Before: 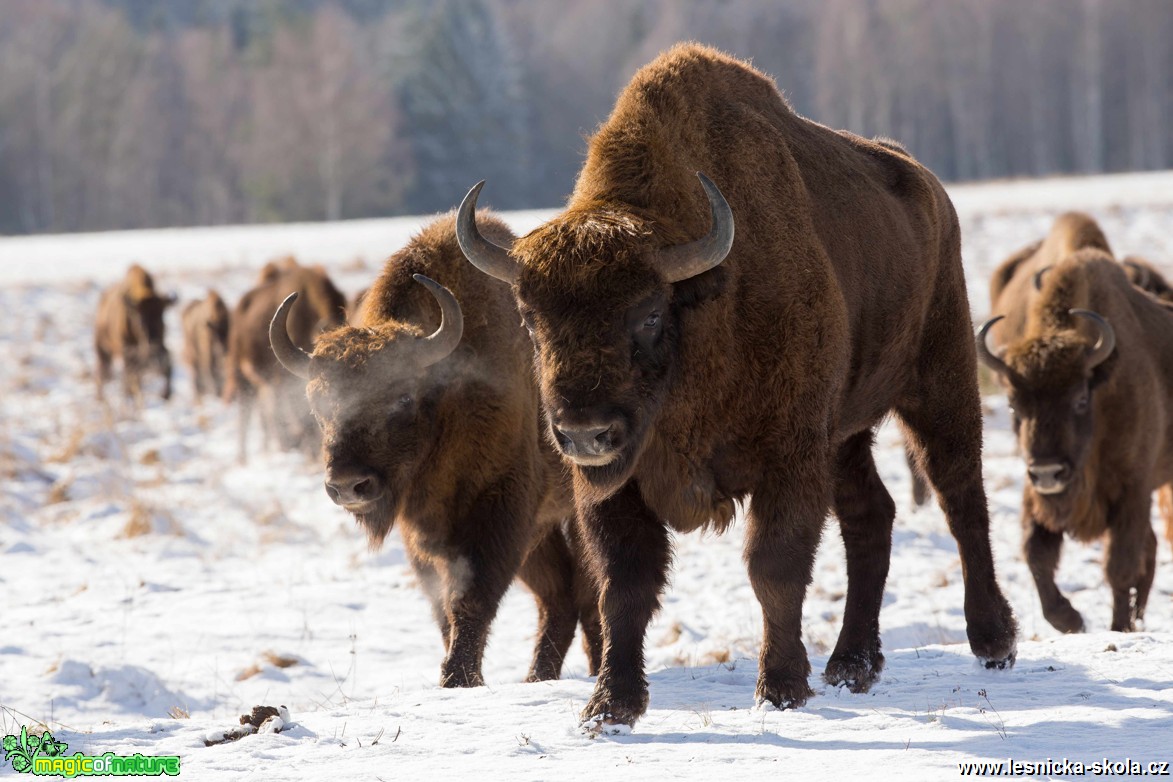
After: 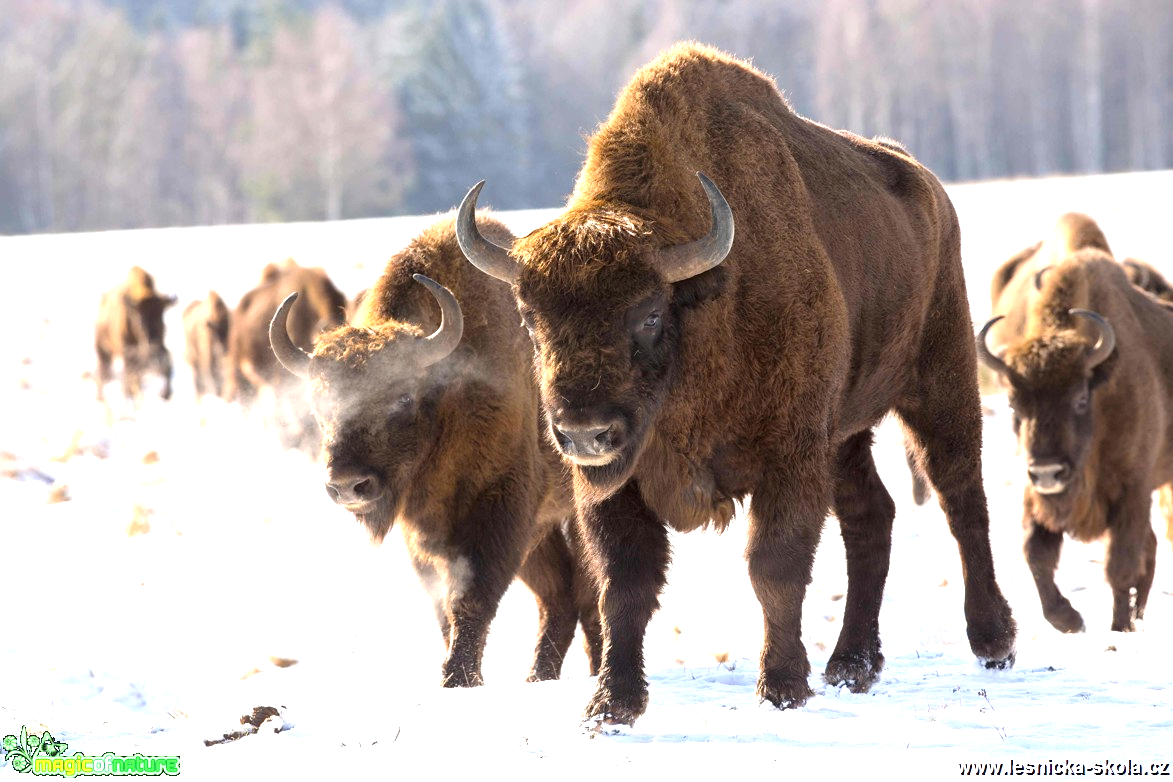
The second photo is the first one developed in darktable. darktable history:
tone equalizer: on, module defaults
exposure: black level correction 0, exposure 1.277 EV, compensate exposure bias true, compensate highlight preservation false
